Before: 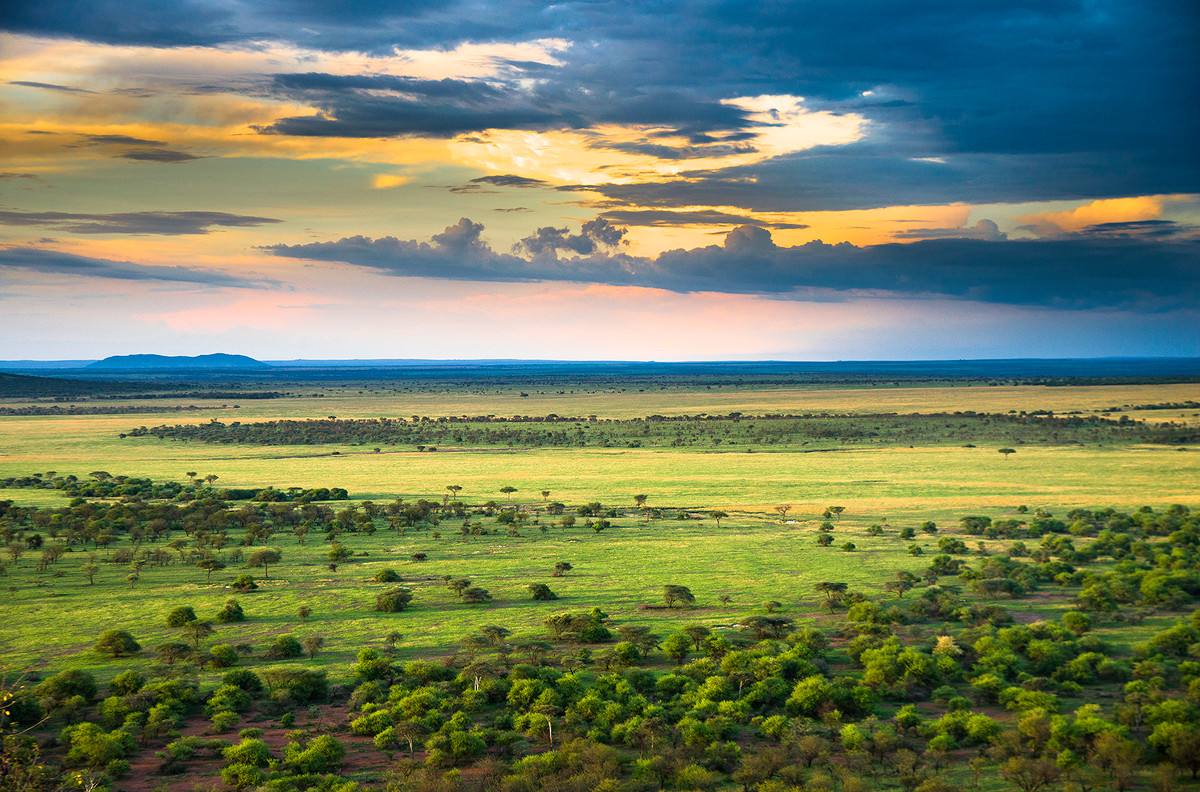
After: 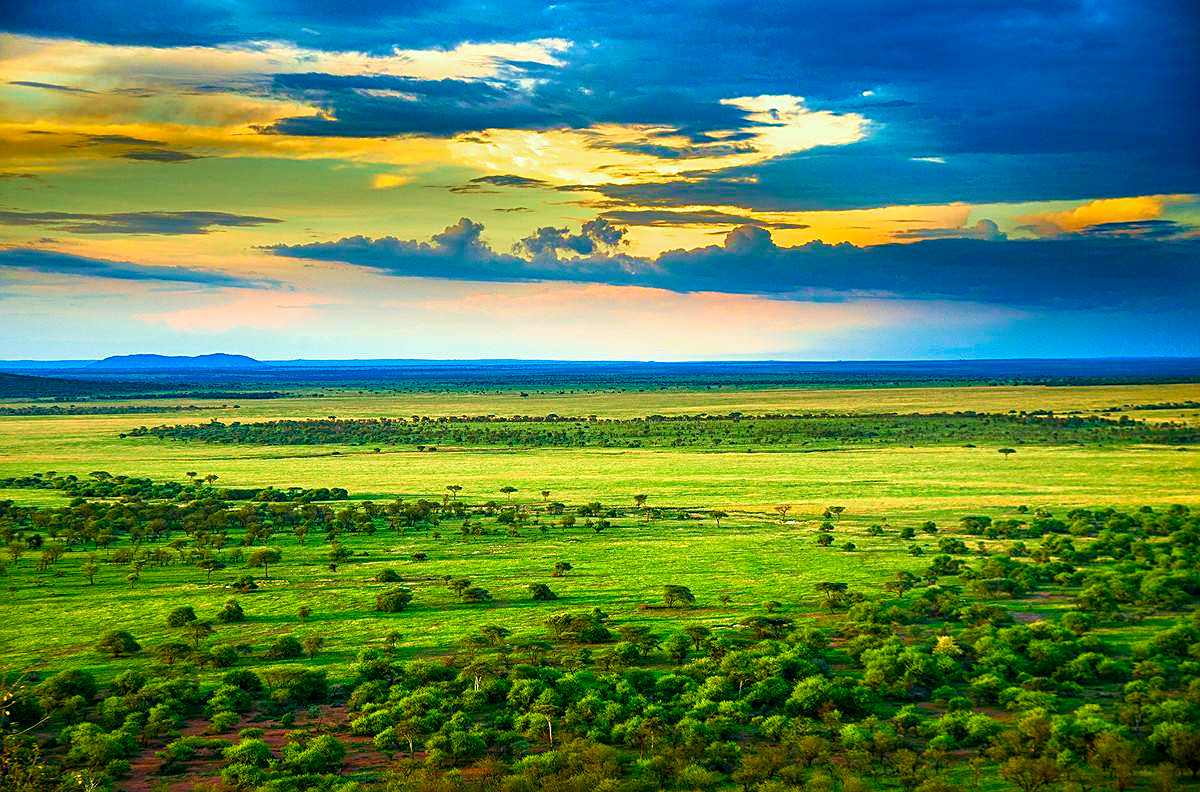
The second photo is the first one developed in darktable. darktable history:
local contrast: on, module defaults
sharpen: on, module defaults
color correction: highlights a* -7.57, highlights b* 1.12, shadows a* -3.19, saturation 1.38
velvia: strength 44.33%
color balance rgb: perceptual saturation grading › global saturation 0.706%, perceptual saturation grading › highlights -17.477%, perceptual saturation grading › mid-tones 32.558%, perceptual saturation grading › shadows 50.492%, global vibrance 20%
